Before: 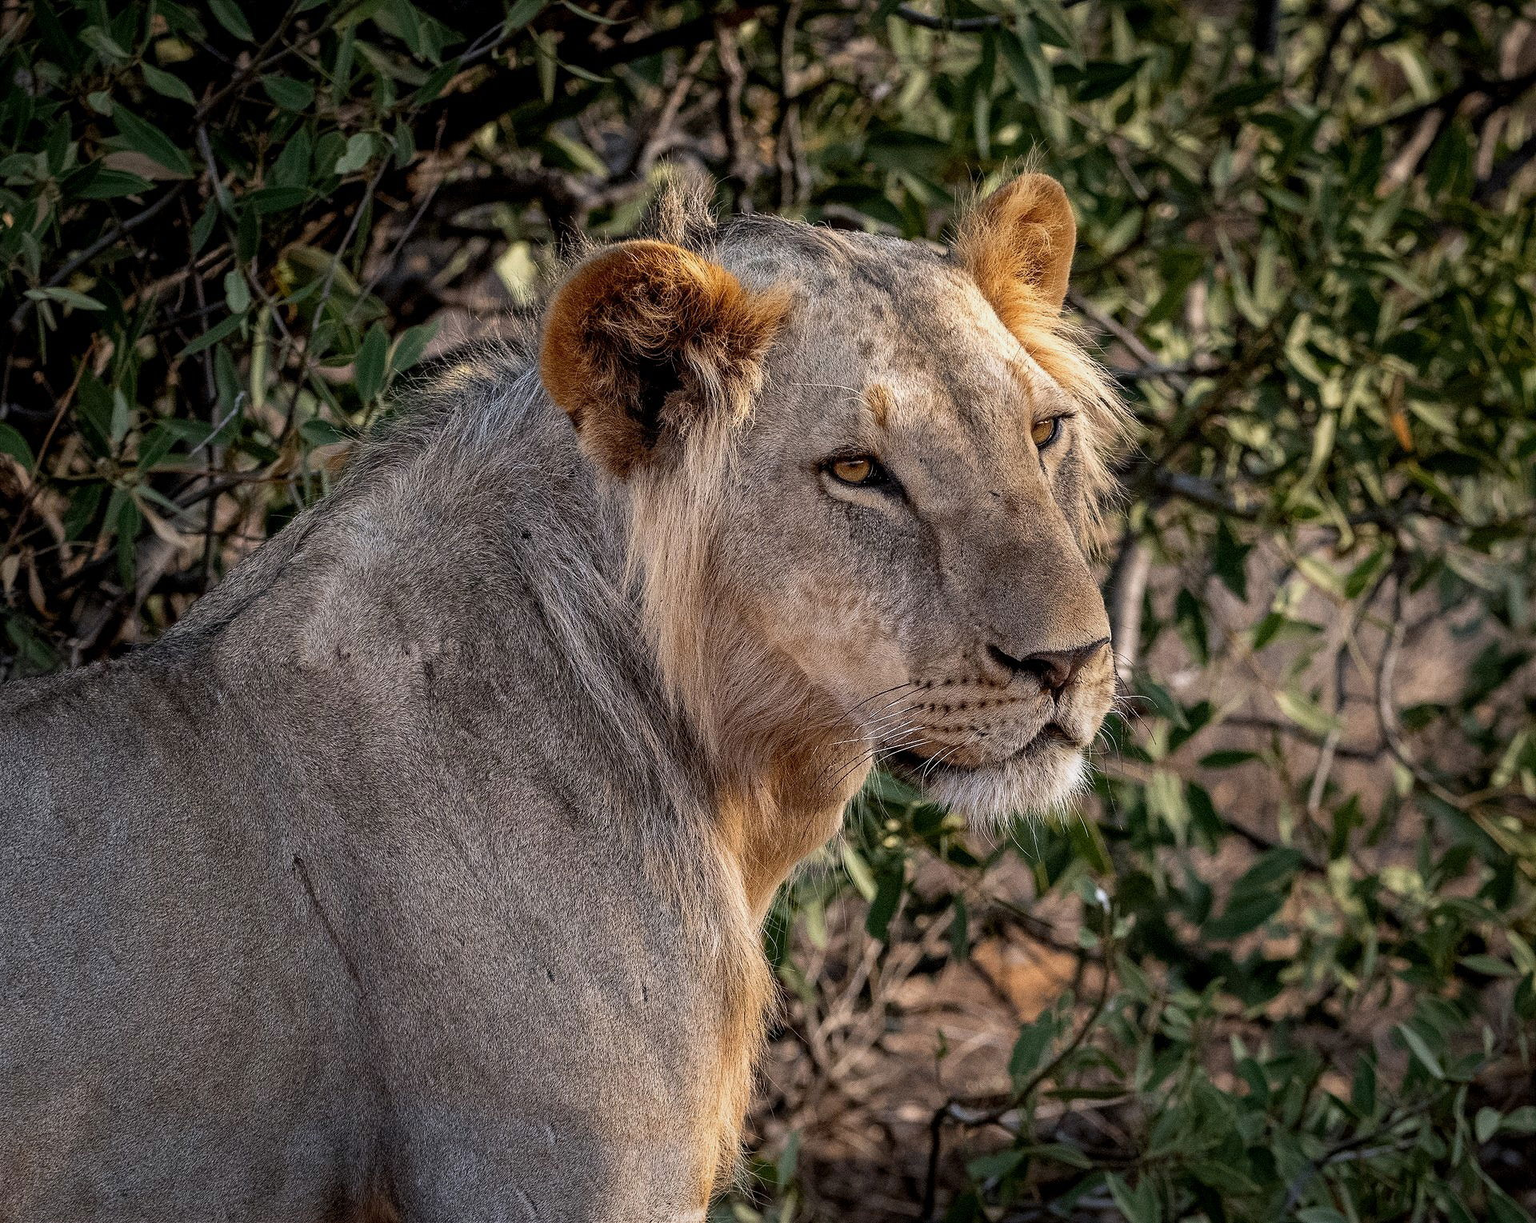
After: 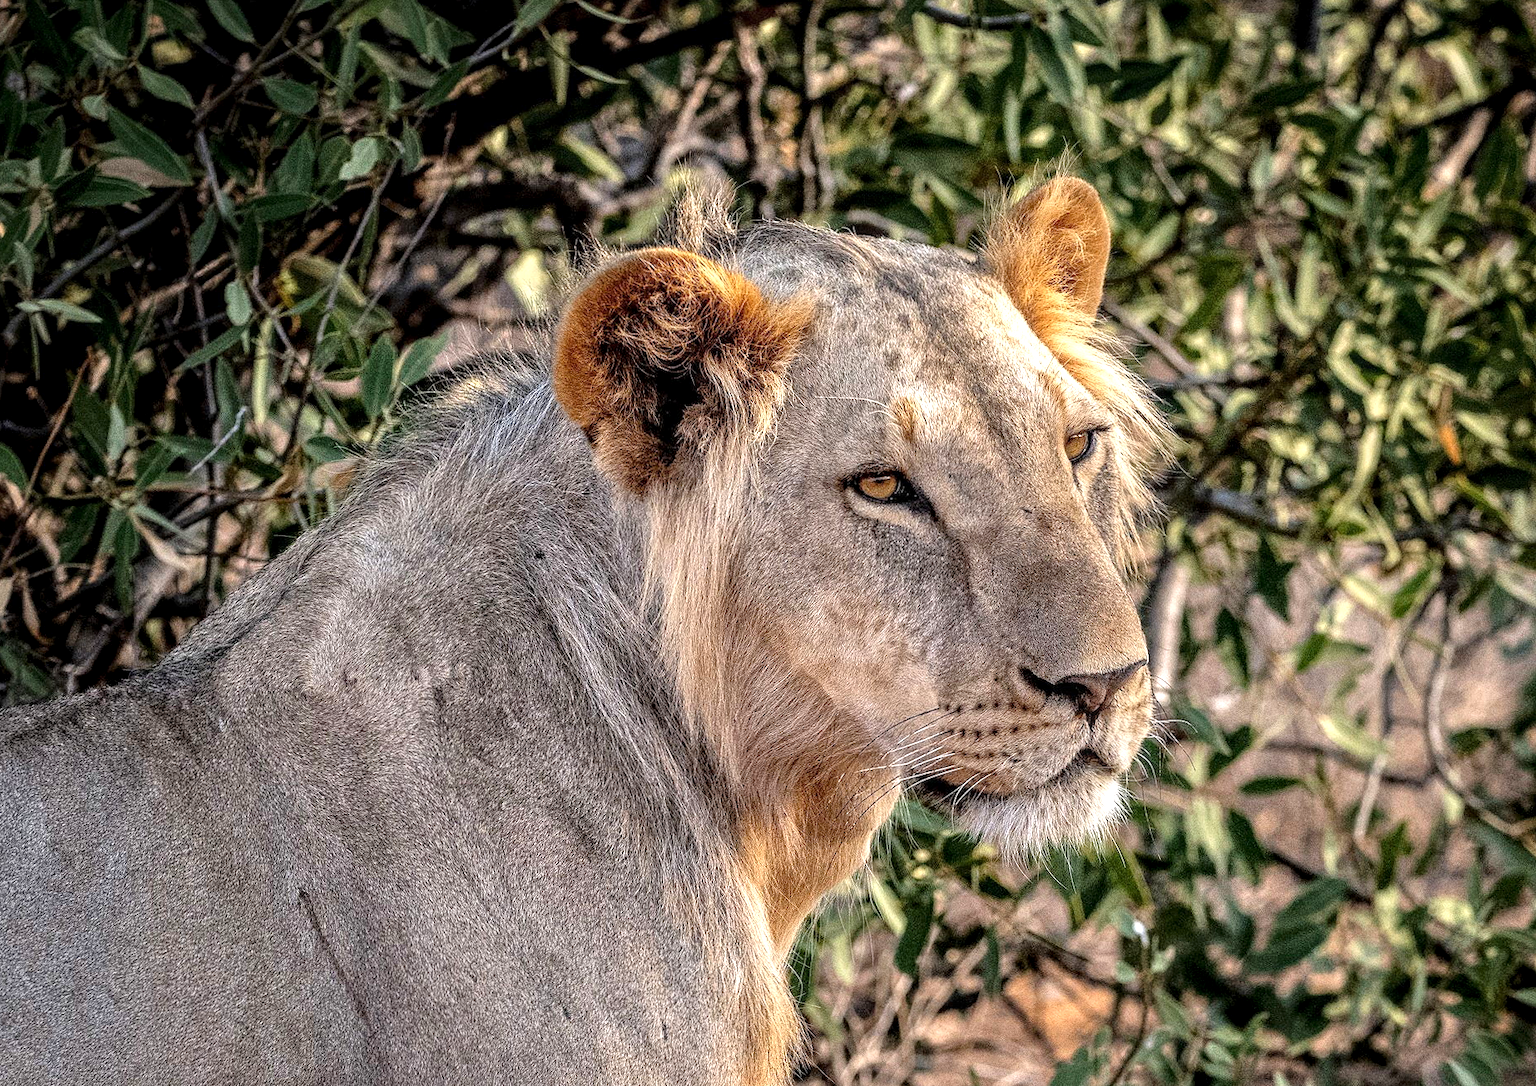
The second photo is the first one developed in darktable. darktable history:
grain: coarseness 0.09 ISO
tone equalizer: -8 EV 0.001 EV, -7 EV -0.004 EV, -6 EV 0.009 EV, -5 EV 0.032 EV, -4 EV 0.276 EV, -3 EV 0.644 EV, -2 EV 0.584 EV, -1 EV 0.187 EV, +0 EV 0.024 EV
exposure: black level correction 0, exposure 0.6 EV, compensate highlight preservation false
local contrast: on, module defaults
crop and rotate: angle 0.2°, left 0.275%, right 3.127%, bottom 14.18%
